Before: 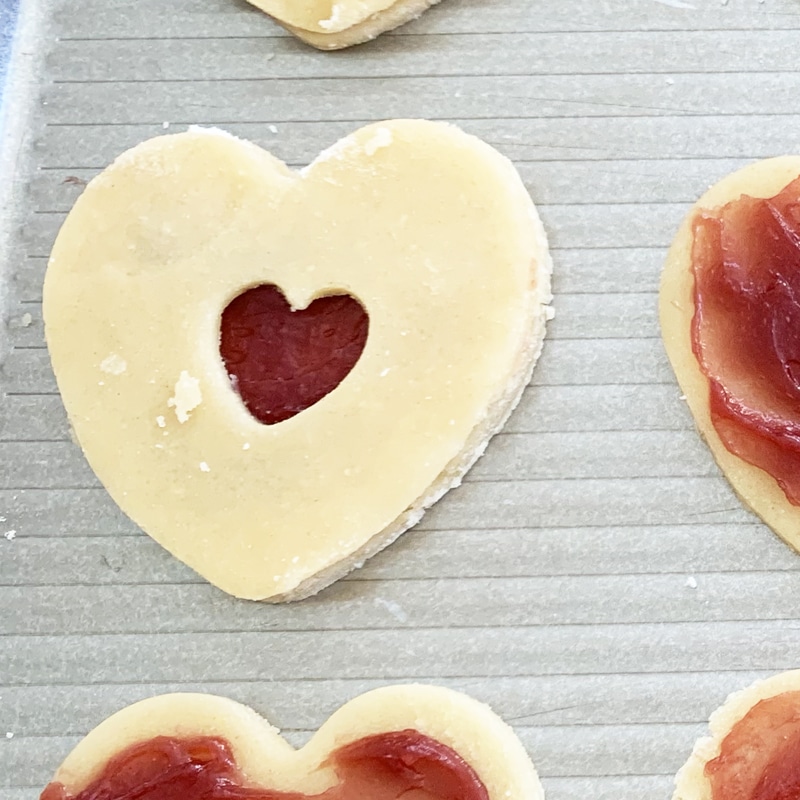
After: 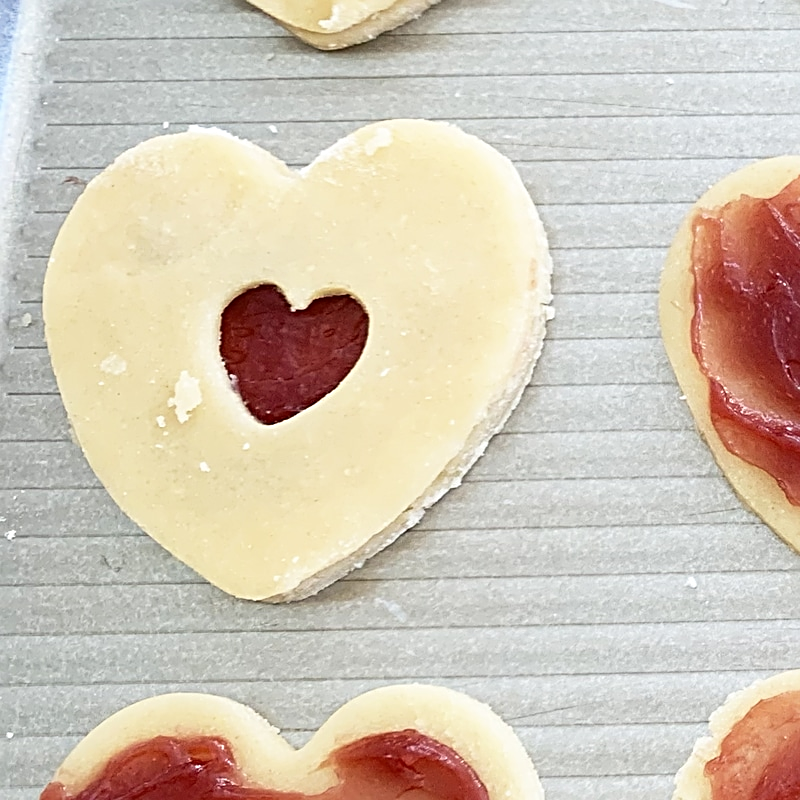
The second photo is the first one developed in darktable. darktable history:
sharpen: radius 3.119
tone equalizer: on, module defaults
